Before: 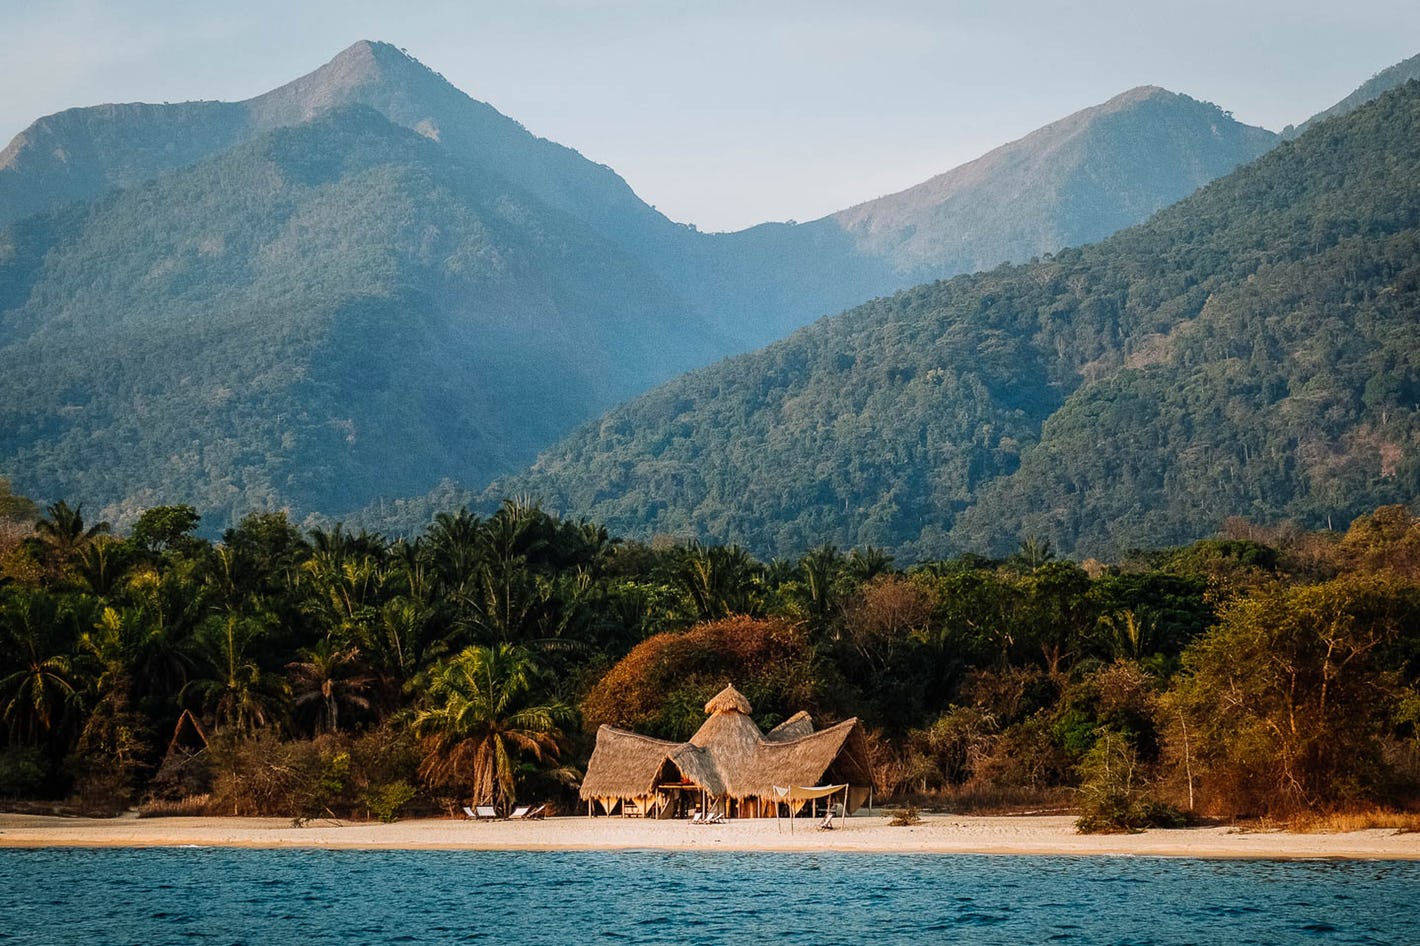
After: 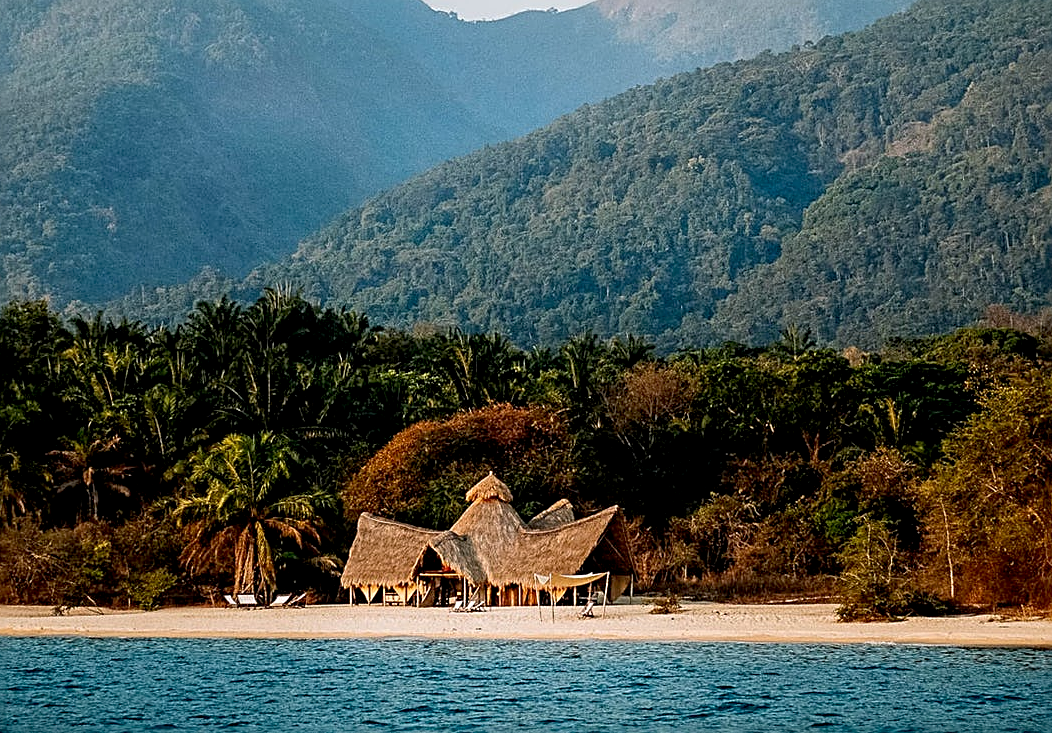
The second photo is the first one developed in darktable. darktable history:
sharpen: radius 2.559, amount 0.633
crop: left 16.848%, top 22.449%, right 9.013%
exposure: black level correction 0.01, exposure 0.015 EV, compensate highlight preservation false
